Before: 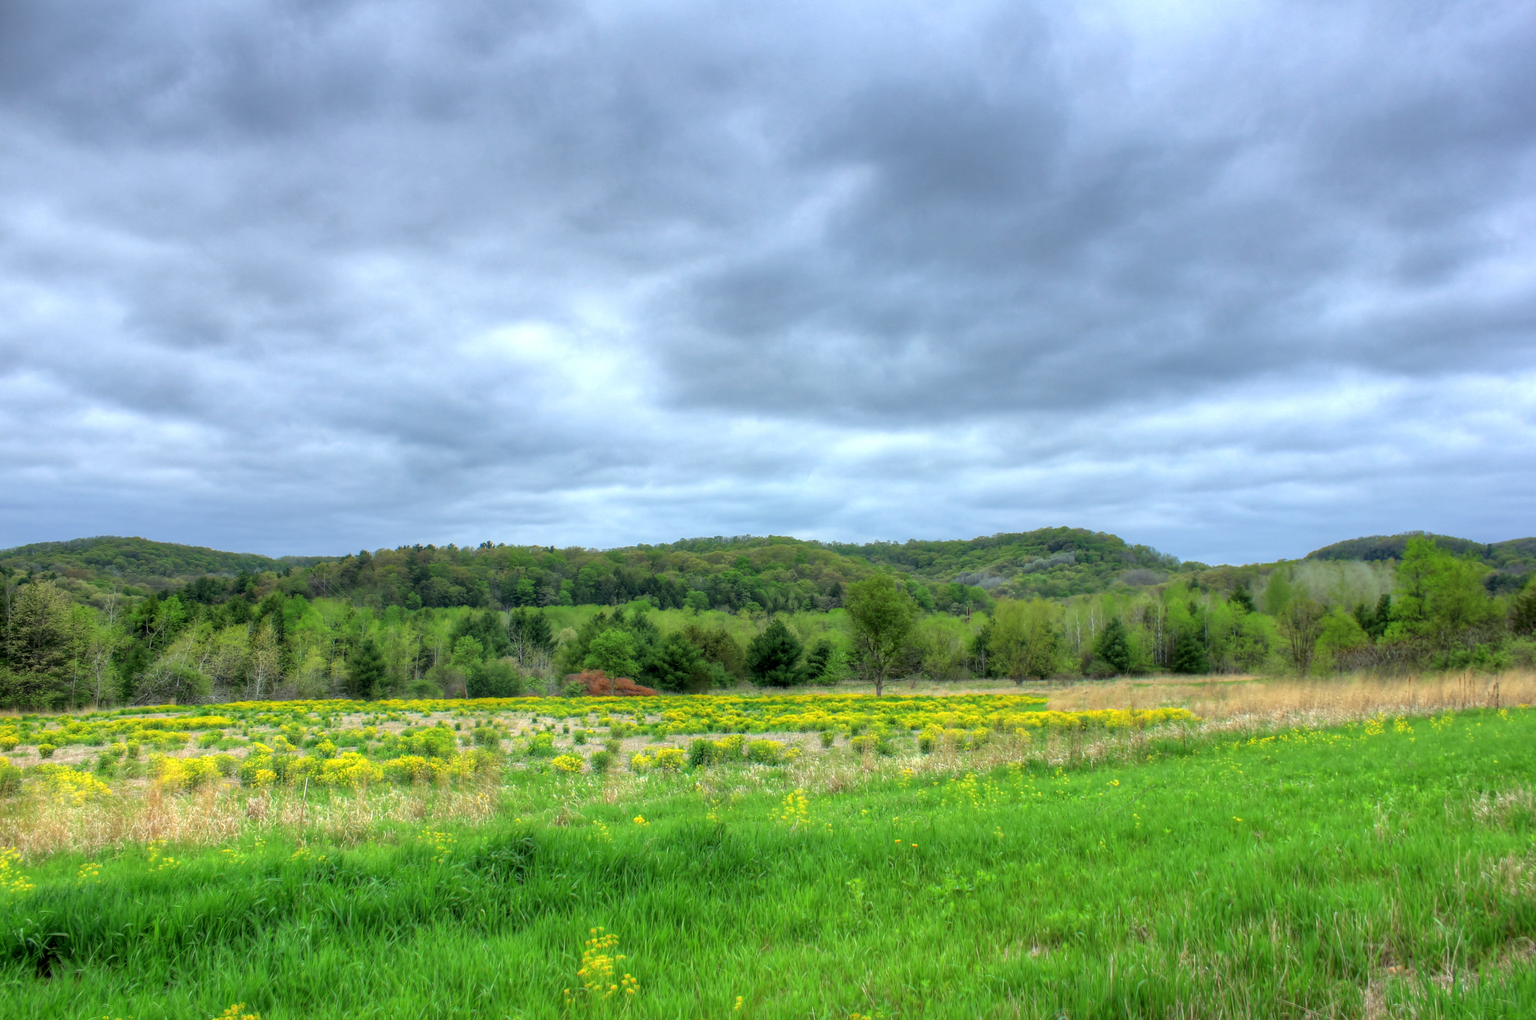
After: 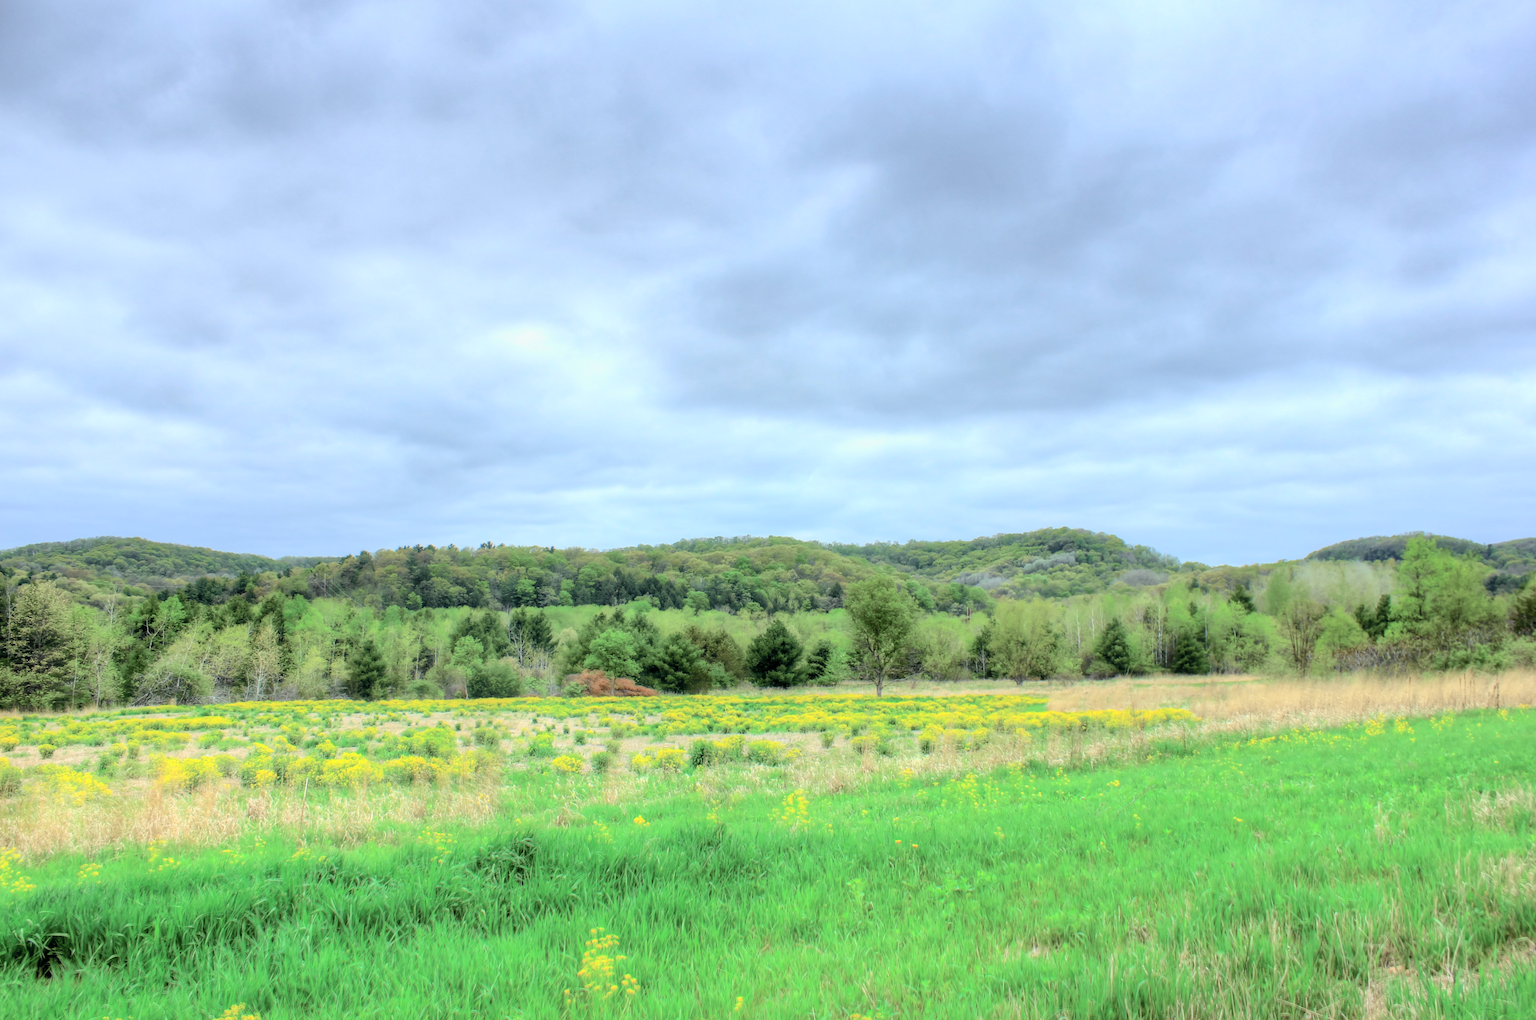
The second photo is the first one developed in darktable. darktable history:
tone curve: curves: ch0 [(0, 0) (0.078, 0.052) (0.236, 0.22) (0.427, 0.472) (0.508, 0.586) (0.654, 0.742) (0.793, 0.851) (0.994, 0.974)]; ch1 [(0, 0) (0.161, 0.092) (0.35, 0.33) (0.392, 0.392) (0.456, 0.456) (0.505, 0.502) (0.537, 0.518) (0.553, 0.534) (0.602, 0.579) (0.718, 0.718) (1, 1)]; ch2 [(0, 0) (0.346, 0.362) (0.411, 0.412) (0.502, 0.502) (0.531, 0.521) (0.586, 0.59) (0.621, 0.604) (1, 1)], color space Lab, independent channels, preserve colors none
contrast brightness saturation: brightness 0.138
